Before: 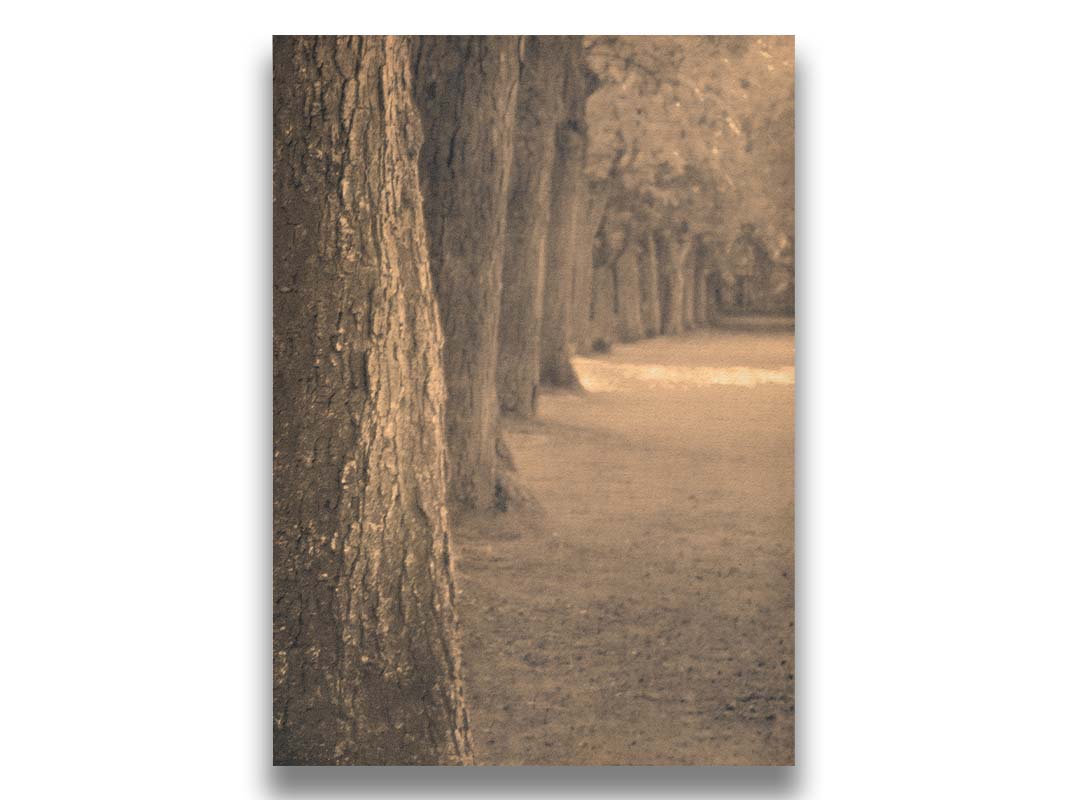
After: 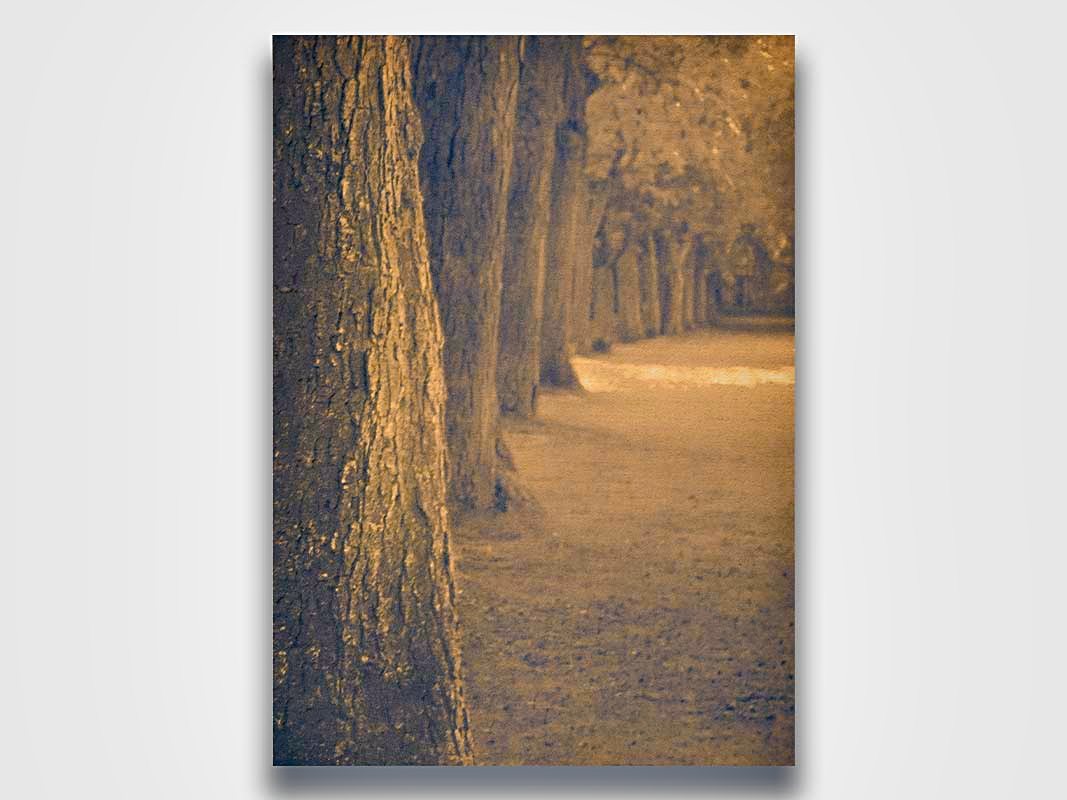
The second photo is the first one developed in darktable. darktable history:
sharpen: on, module defaults
exposure: black level correction 0.008, exposure 0.092 EV, compensate highlight preservation false
shadows and highlights: low approximation 0.01, soften with gaussian
color balance rgb: shadows lift › luminance -40.744%, shadows lift › chroma 13.923%, shadows lift › hue 260.74°, linear chroma grading › global chroma 15.239%, perceptual saturation grading › global saturation 40.025%, perceptual saturation grading › highlights -24.822%, perceptual saturation grading › mid-tones 35.081%, perceptual saturation grading › shadows 35.722%, contrast -10.233%
